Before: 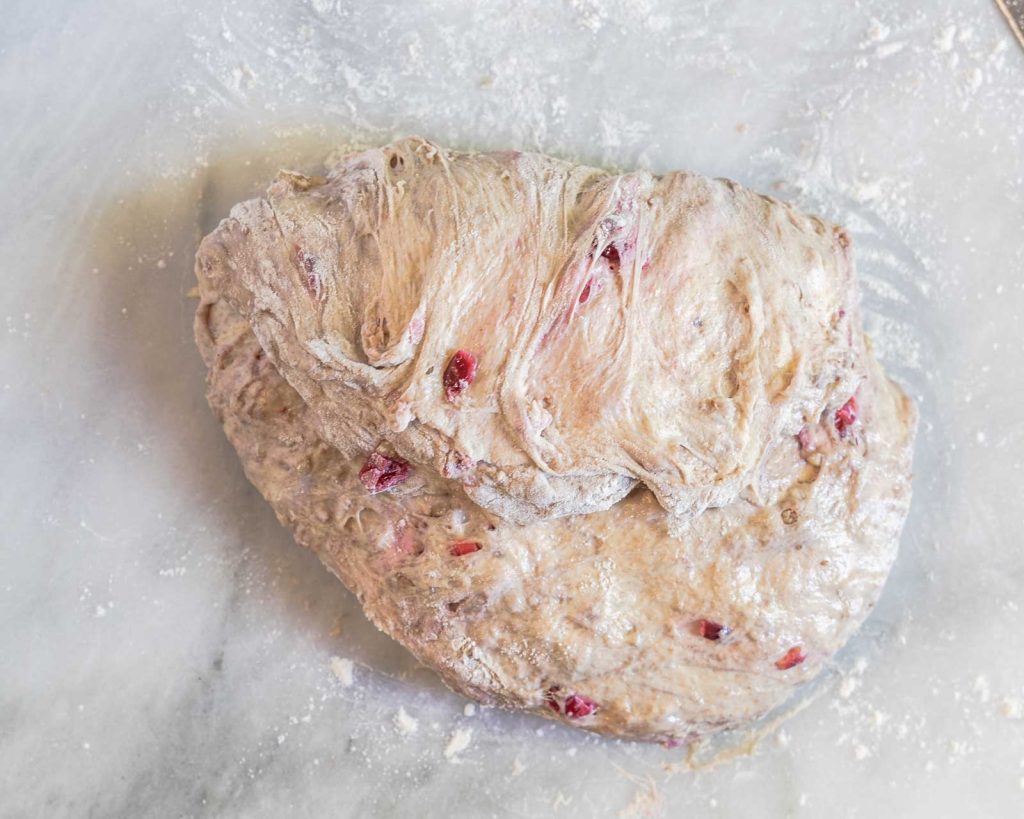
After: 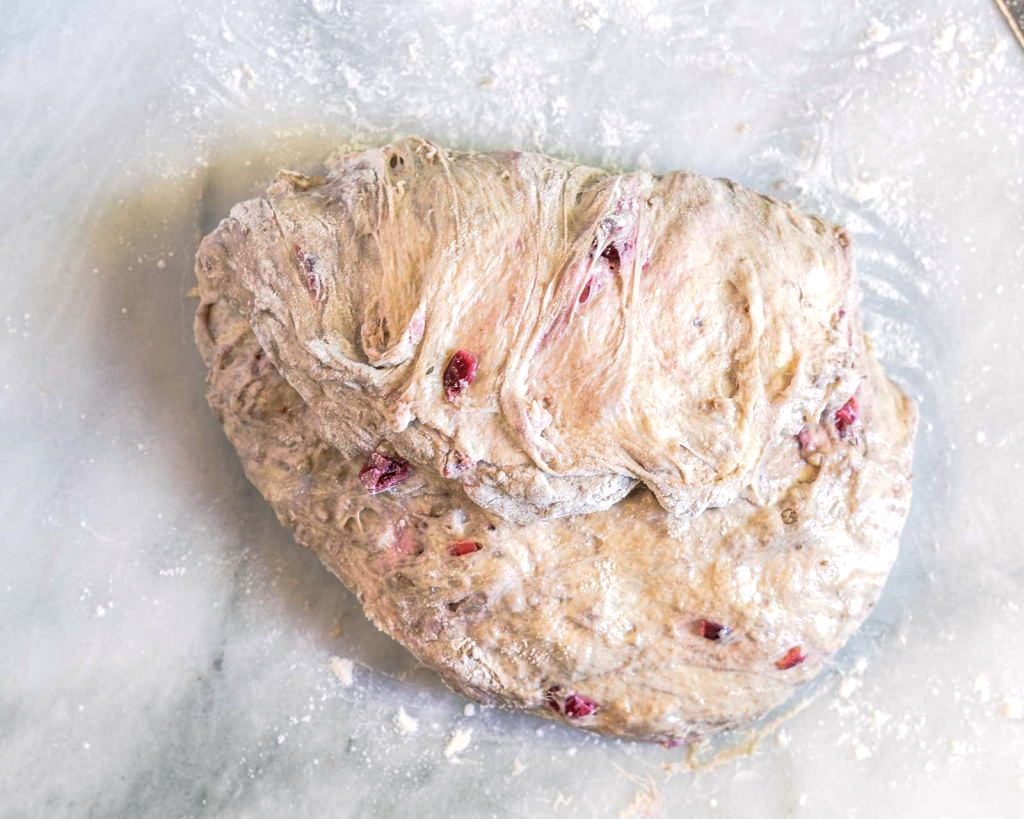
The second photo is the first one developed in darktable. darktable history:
levels: levels [0.055, 0.477, 0.9]
color balance rgb: power › luminance -7.602%, power › chroma 1.09%, power › hue 217.12°, highlights gain › chroma 1.042%, highlights gain › hue 53.02°, linear chroma grading › global chroma 14.454%, perceptual saturation grading › global saturation 0.065%
exposure: exposure -0.058 EV, compensate highlight preservation false
